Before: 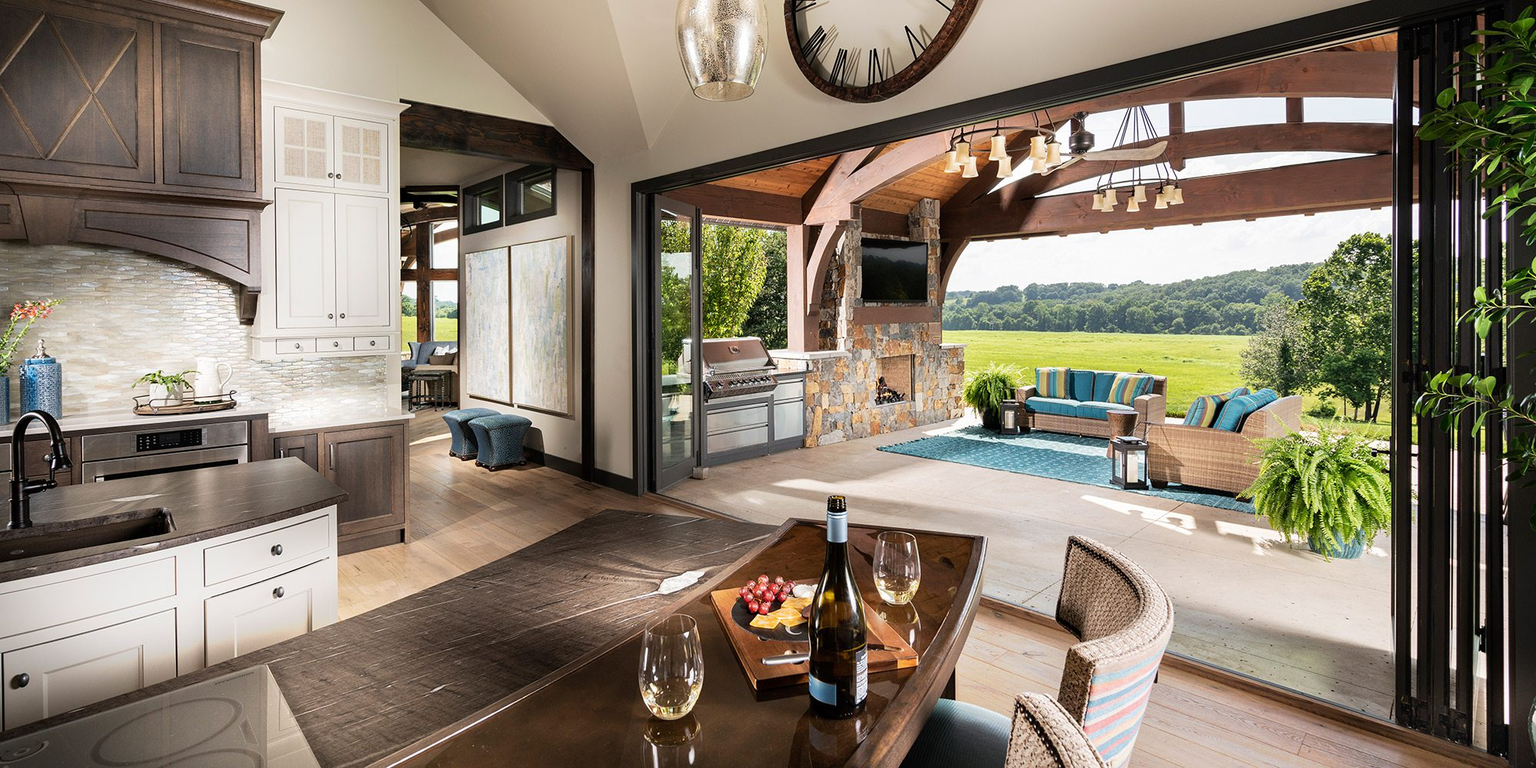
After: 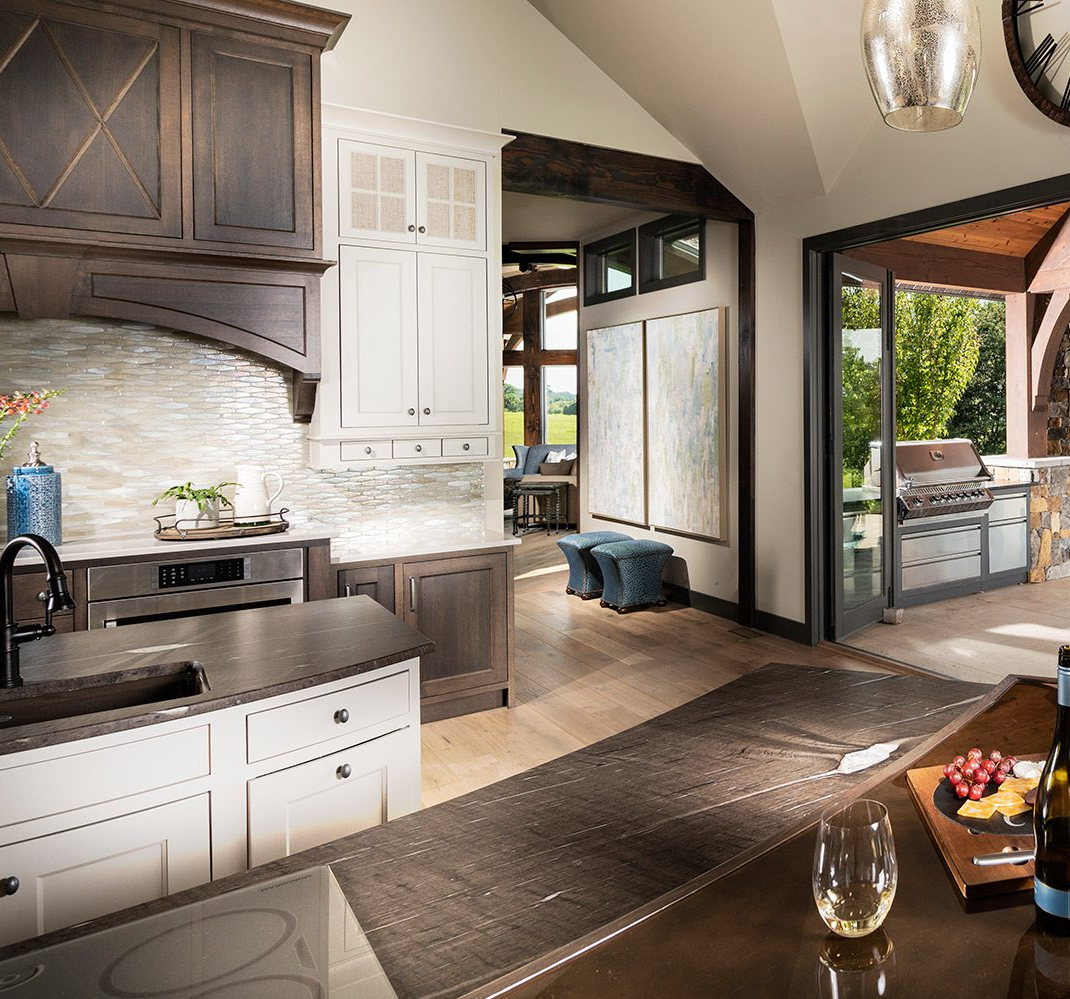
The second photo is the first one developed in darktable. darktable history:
crop: left 0.961%, right 45.525%, bottom 0.085%
